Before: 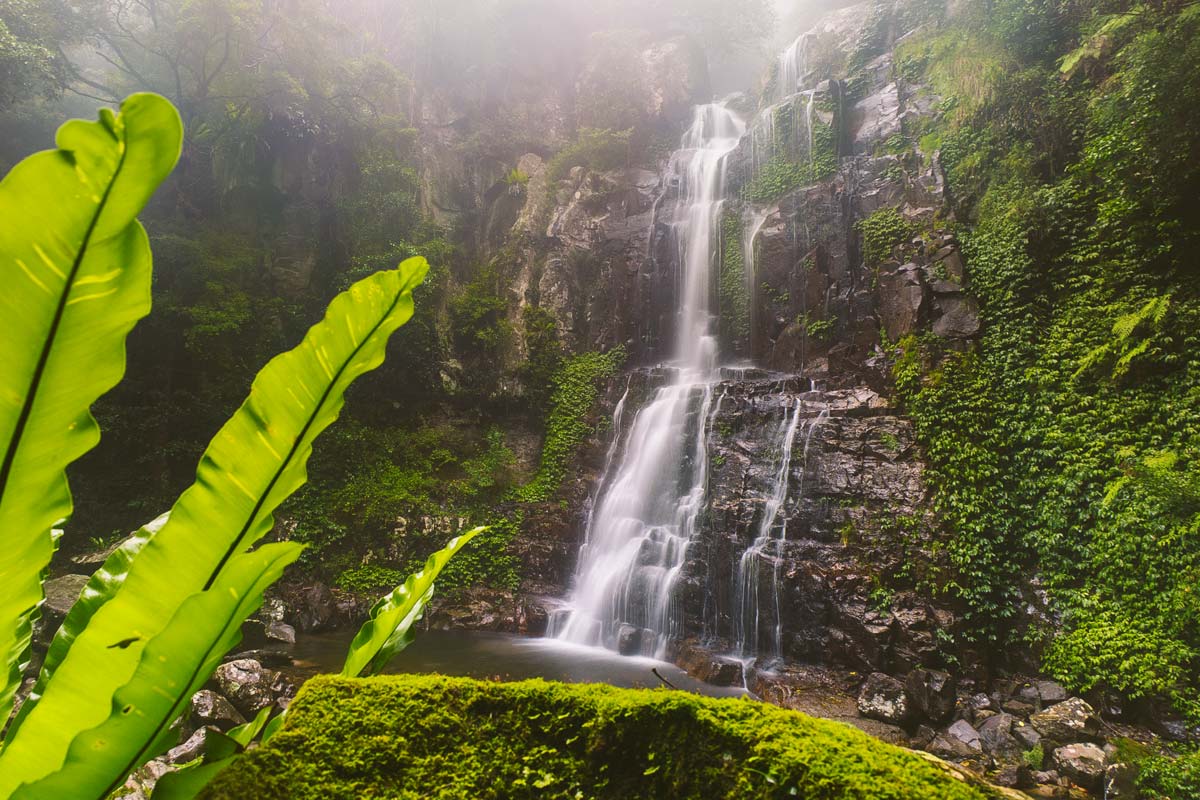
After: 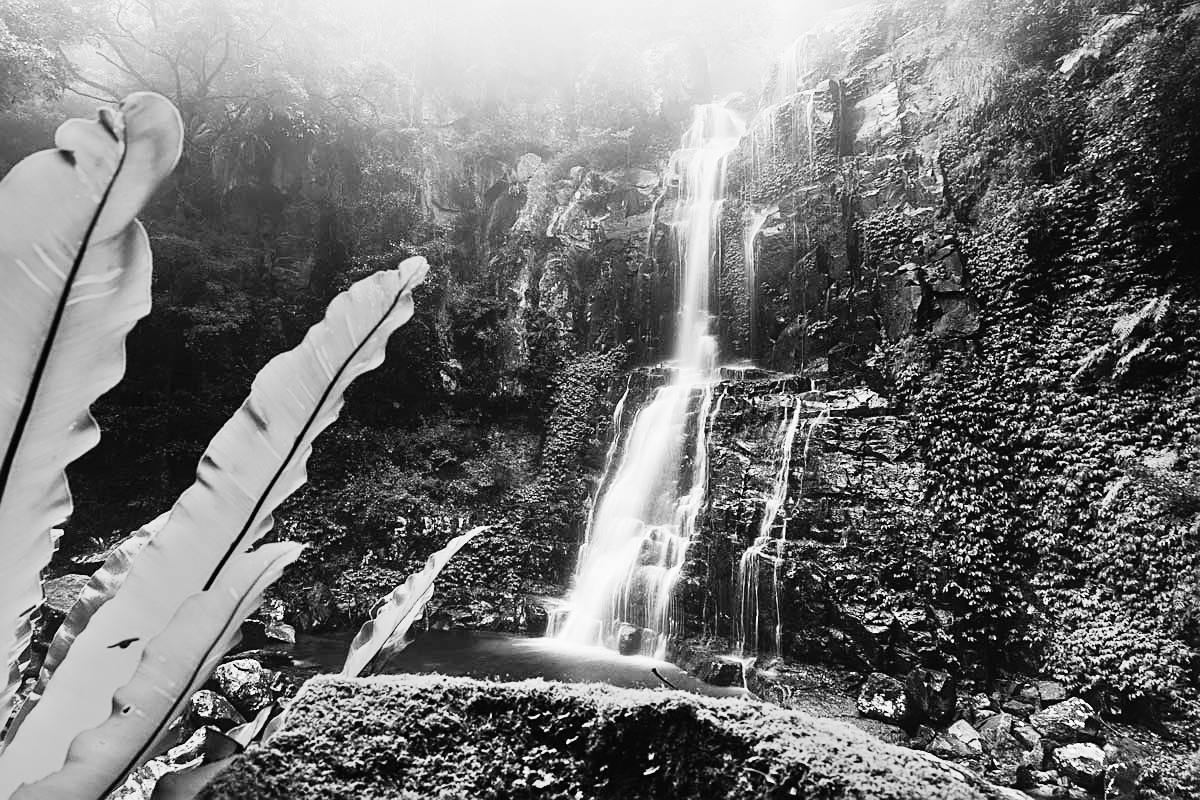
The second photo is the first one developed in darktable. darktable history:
monochrome: size 1
rgb curve: curves: ch0 [(0, 0) (0.21, 0.15) (0.24, 0.21) (0.5, 0.75) (0.75, 0.96) (0.89, 0.99) (1, 1)]; ch1 [(0, 0.02) (0.21, 0.13) (0.25, 0.2) (0.5, 0.67) (0.75, 0.9) (0.89, 0.97) (1, 1)]; ch2 [(0, 0.02) (0.21, 0.13) (0.25, 0.2) (0.5, 0.67) (0.75, 0.9) (0.89, 0.97) (1, 1)], compensate middle gray true
graduated density: rotation 5.63°, offset 76.9
sharpen: on, module defaults
